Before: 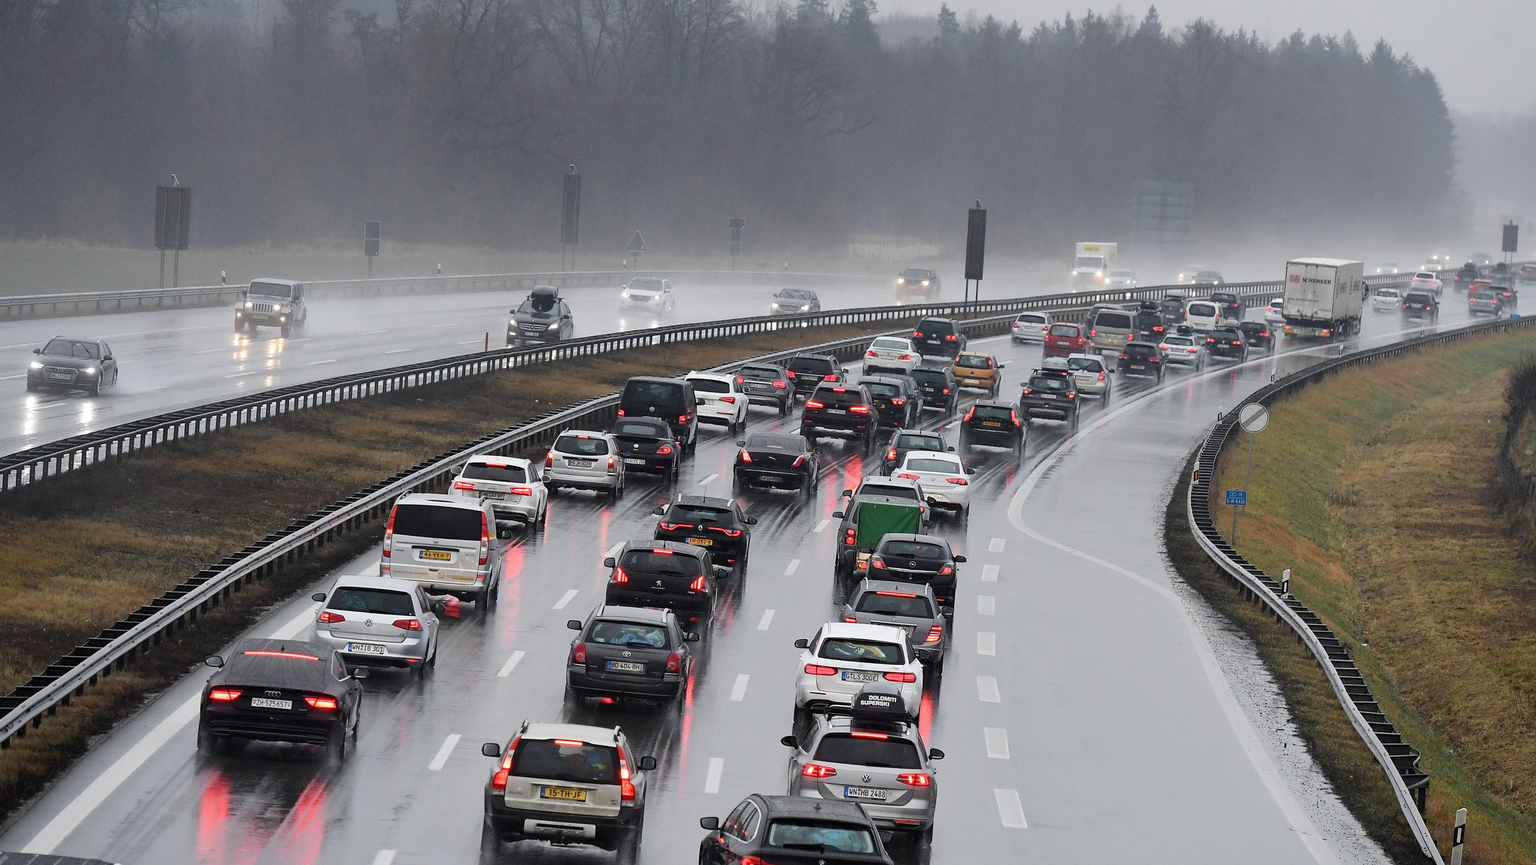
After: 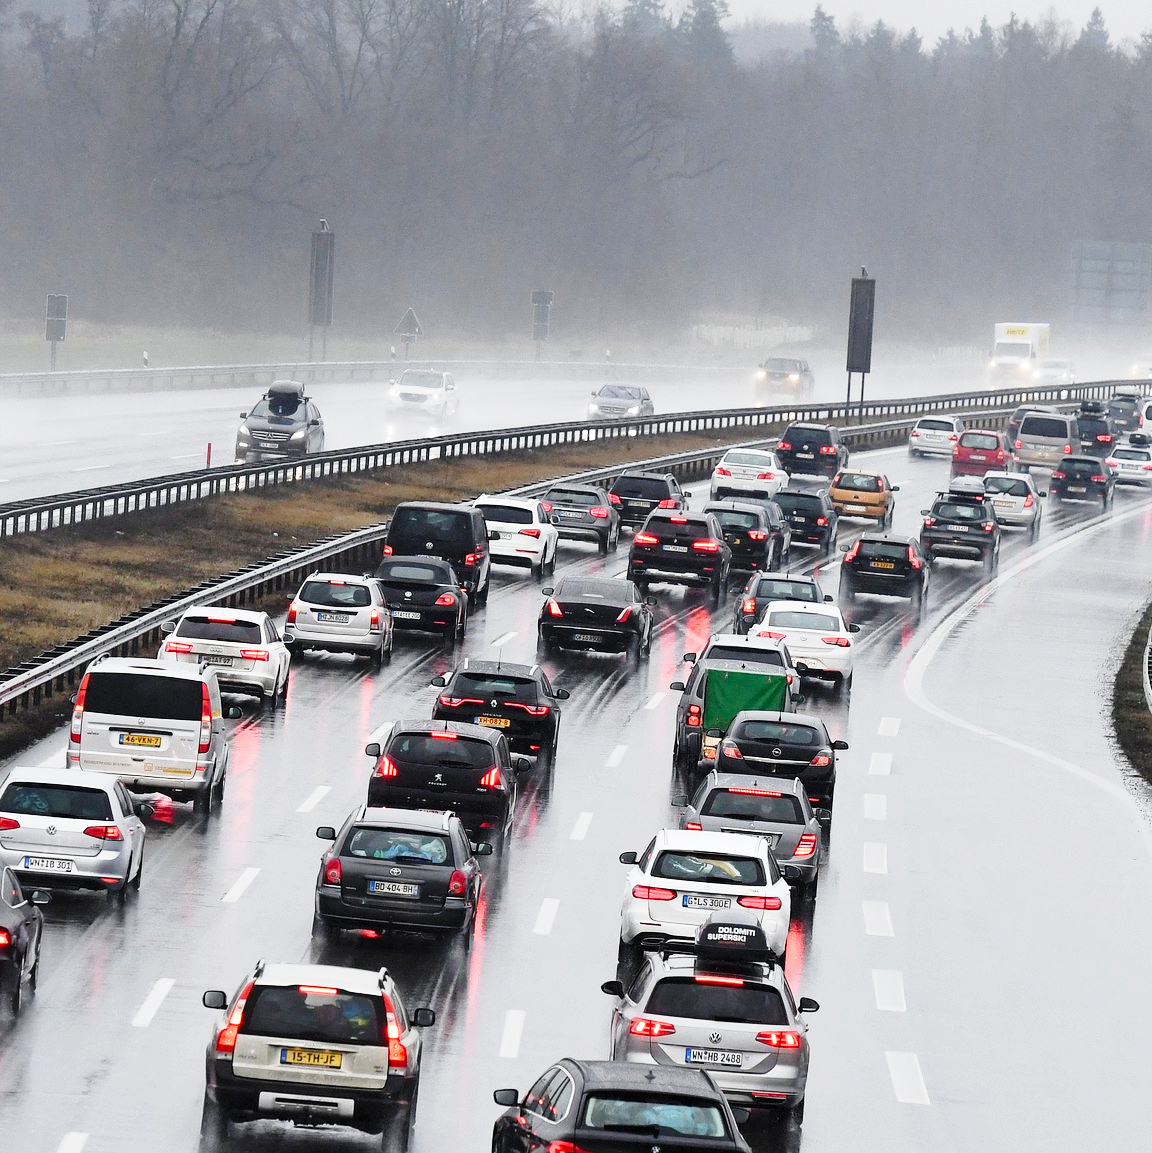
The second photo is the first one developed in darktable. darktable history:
base curve: curves: ch0 [(0, 0) (0.028, 0.03) (0.121, 0.232) (0.46, 0.748) (0.859, 0.968) (1, 1)], preserve colors none
crop: left 21.496%, right 22.254%
